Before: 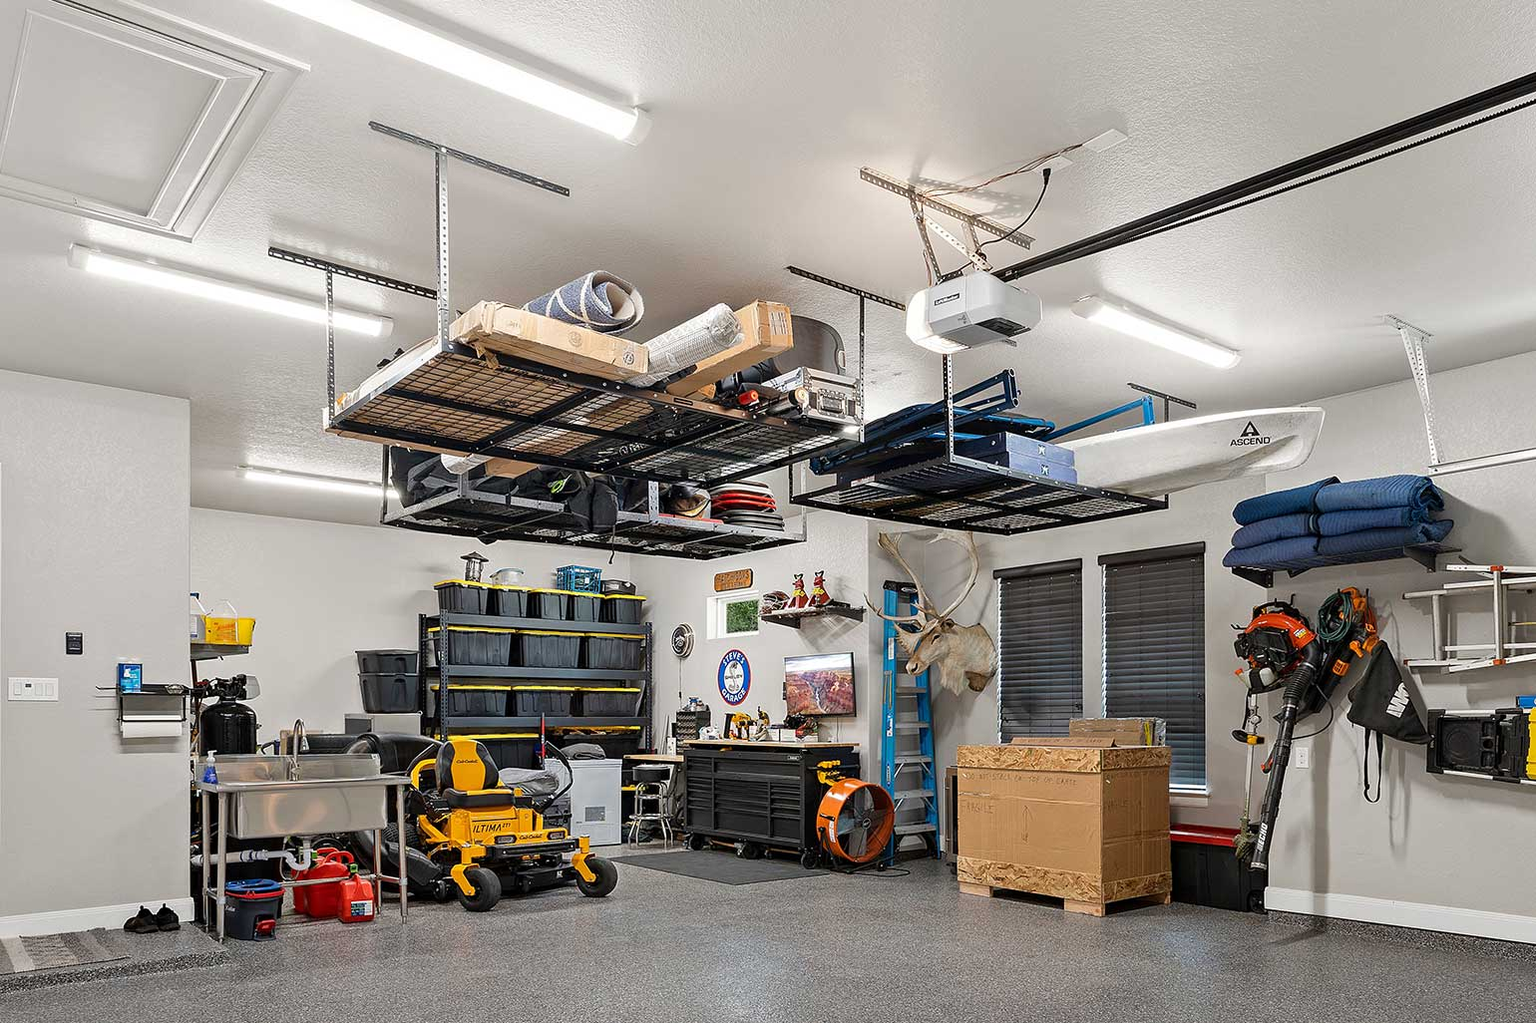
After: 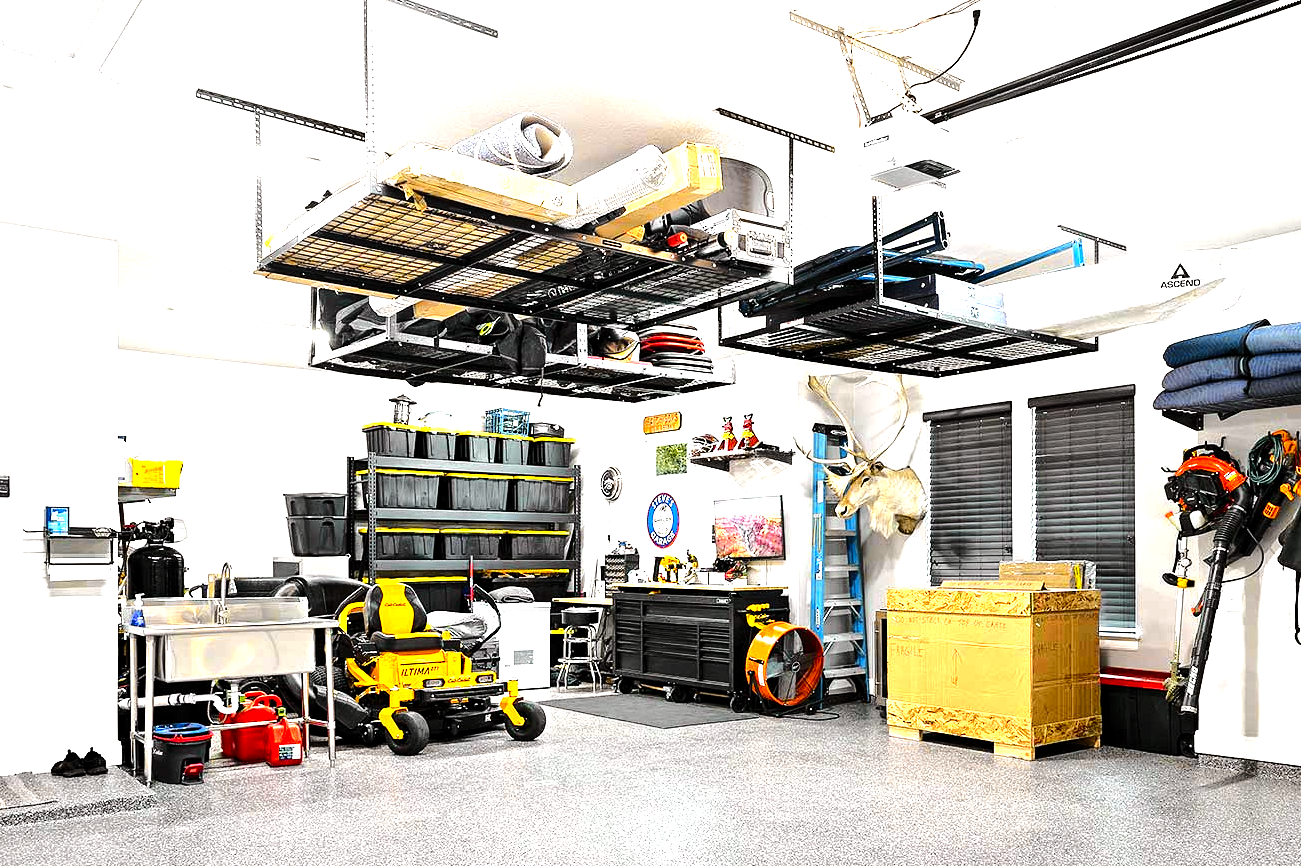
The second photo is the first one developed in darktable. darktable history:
crop and rotate: left 4.795%, top 15.517%, right 10.687%
tone curve: curves: ch0 [(0, 0) (0.168, 0.142) (0.359, 0.44) (0.469, 0.544) (0.634, 0.722) (0.858, 0.903) (1, 0.968)]; ch1 [(0, 0) (0.437, 0.453) (0.472, 0.47) (0.502, 0.502) (0.54, 0.534) (0.57, 0.592) (0.618, 0.66) (0.699, 0.749) (0.859, 0.919) (1, 1)]; ch2 [(0, 0) (0.33, 0.301) (0.421, 0.443) (0.476, 0.498) (0.505, 0.503) (0.547, 0.557) (0.586, 0.634) (0.608, 0.676) (1, 1)], color space Lab, independent channels, preserve colors none
levels: levels [0.012, 0.367, 0.697]
